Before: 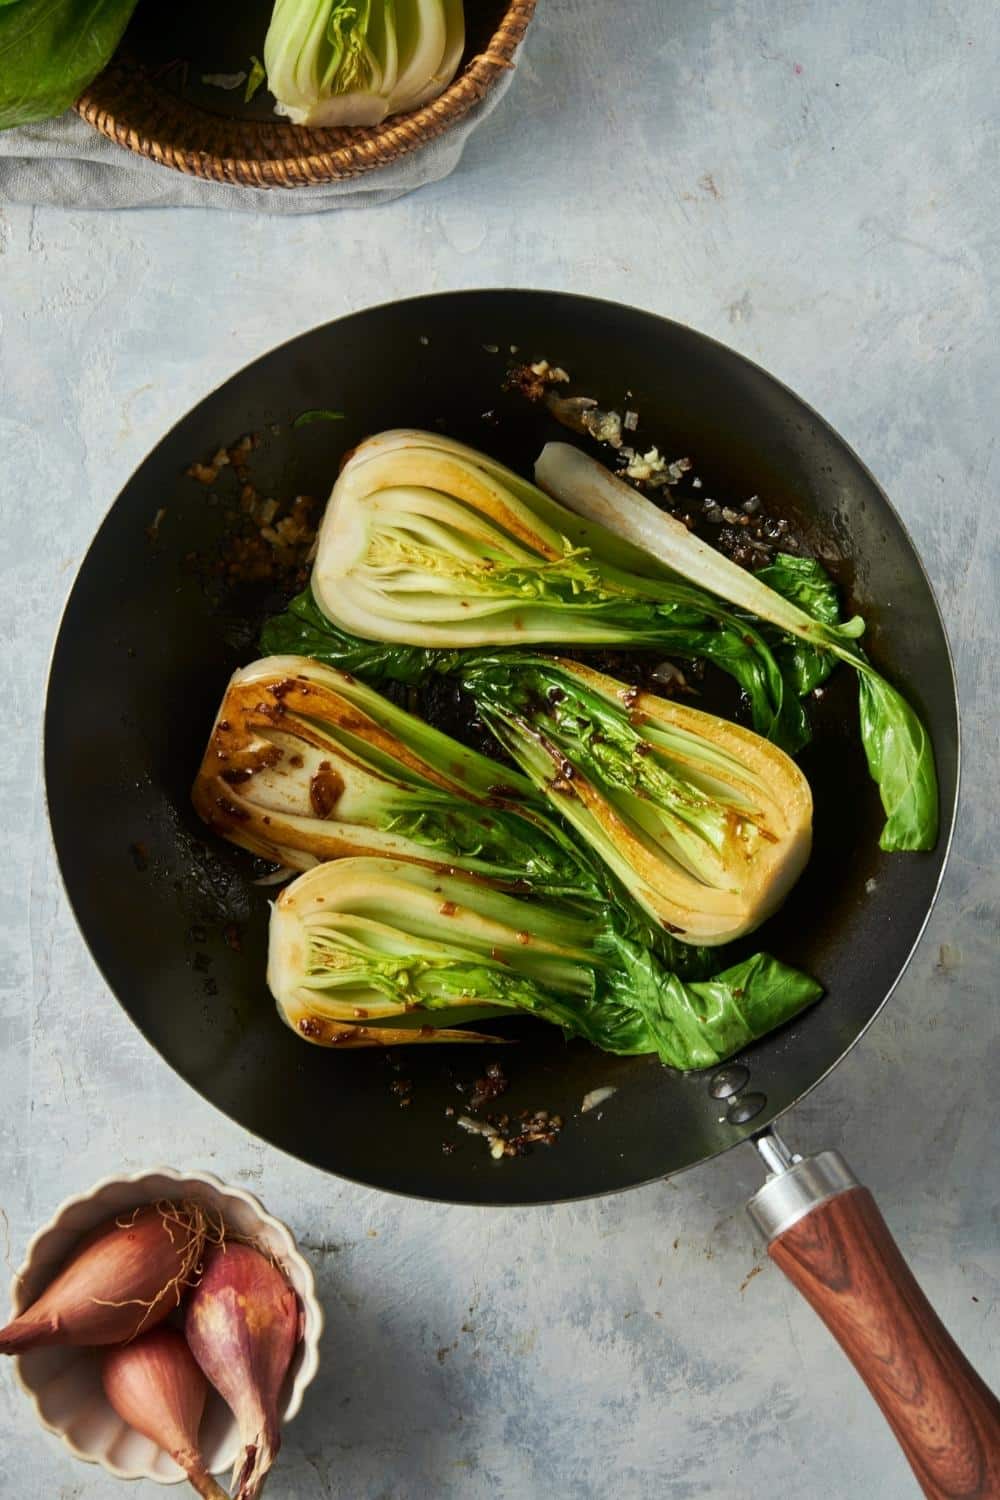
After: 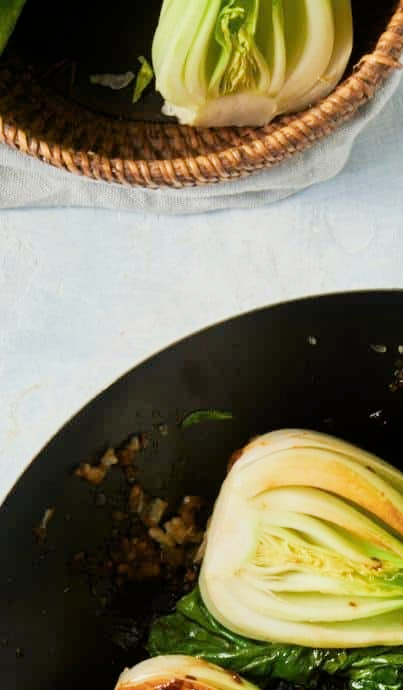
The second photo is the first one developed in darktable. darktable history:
exposure: black level correction 0, exposure 1.031 EV, compensate highlight preservation false
tone equalizer: edges refinement/feathering 500, mask exposure compensation -1.57 EV, preserve details no
filmic rgb: black relative exposure -7.65 EV, white relative exposure 4.56 EV, threshold 3.01 EV, hardness 3.61, enable highlight reconstruction true
crop and rotate: left 11.26%, top 0.063%, right 48.342%, bottom 53.93%
